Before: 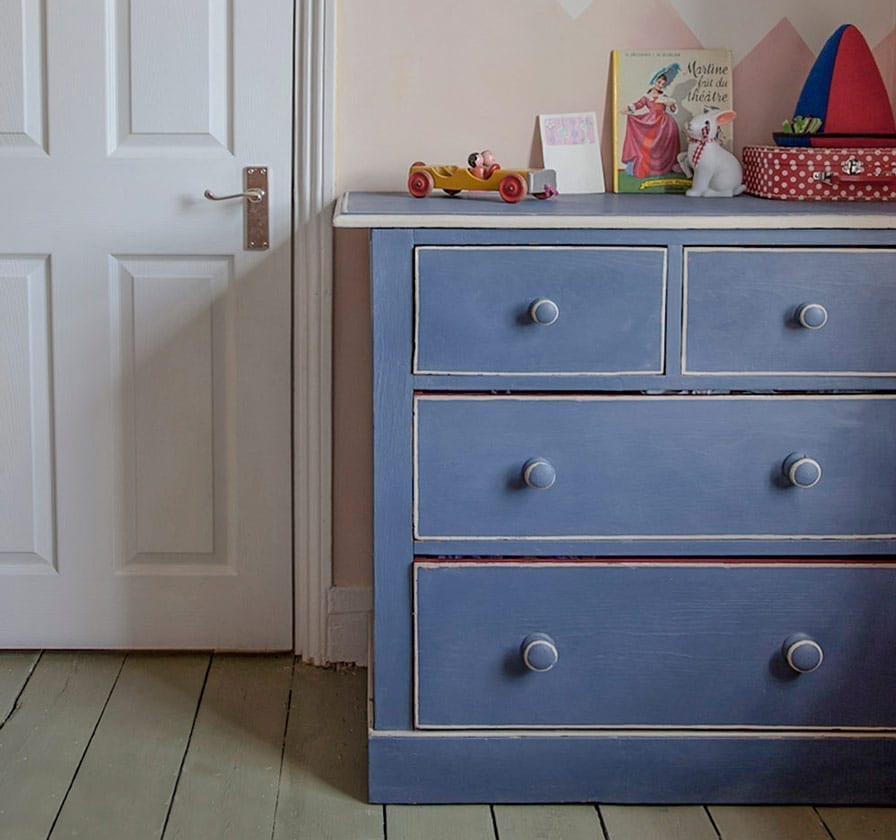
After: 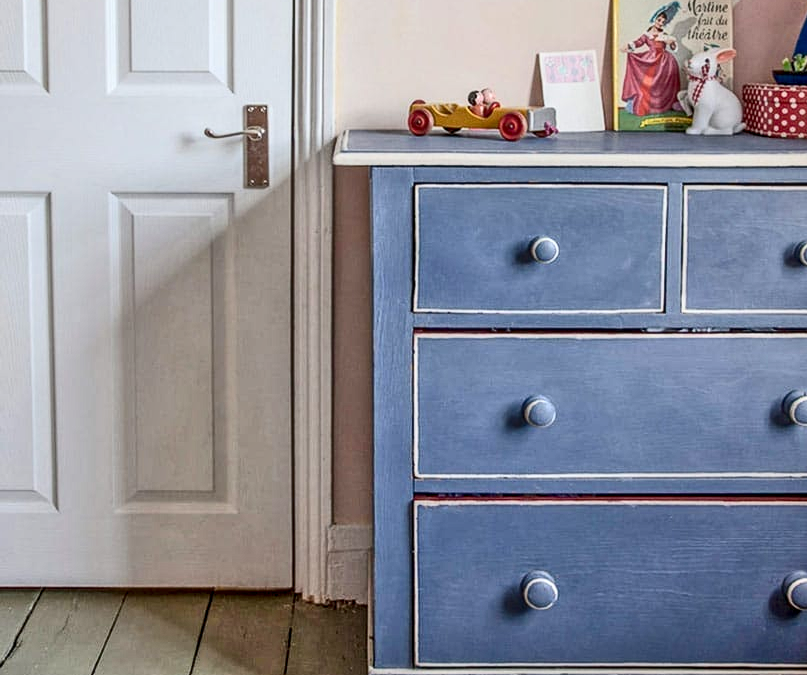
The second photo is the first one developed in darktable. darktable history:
tone equalizer: -7 EV 0.146 EV, -6 EV 0.631 EV, -5 EV 1.13 EV, -4 EV 1.36 EV, -3 EV 1.12 EV, -2 EV 0.6 EV, -1 EV 0.16 EV
crop: top 7.47%, right 9.862%, bottom 12.101%
local contrast: on, module defaults
contrast brightness saturation: contrast 0.293
